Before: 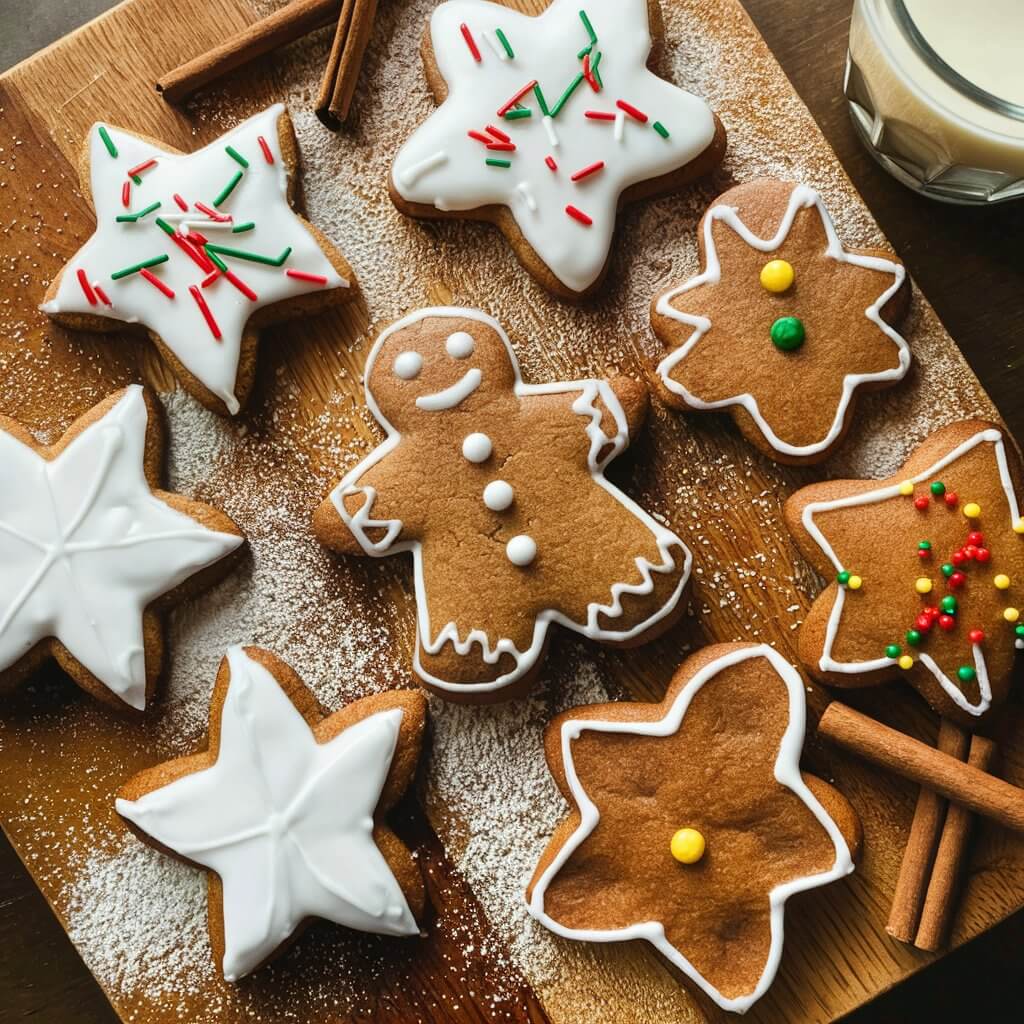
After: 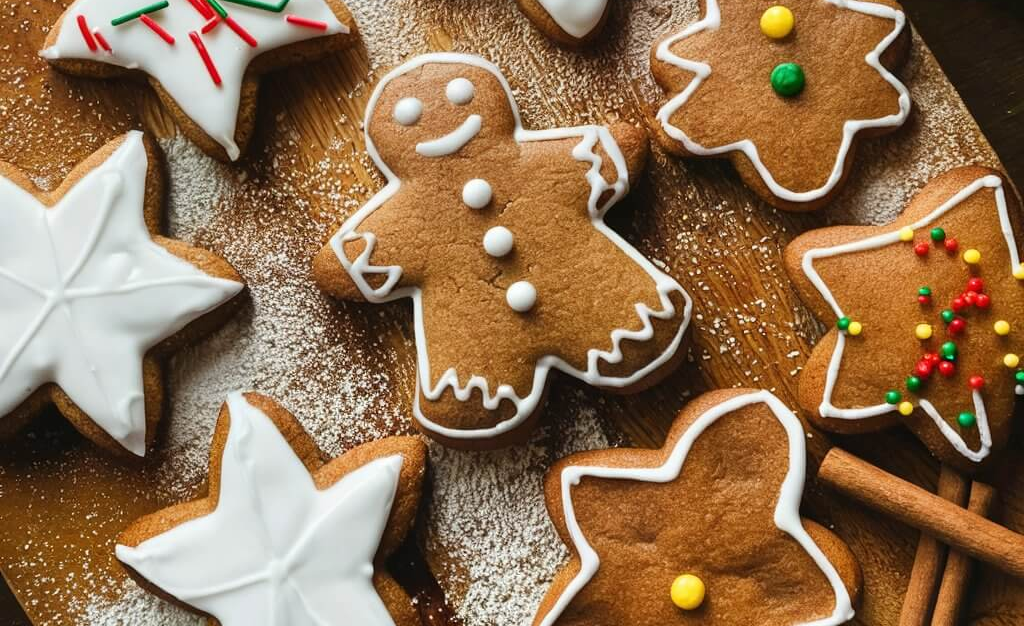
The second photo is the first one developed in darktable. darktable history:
crop and rotate: top 24.824%, bottom 13.972%
